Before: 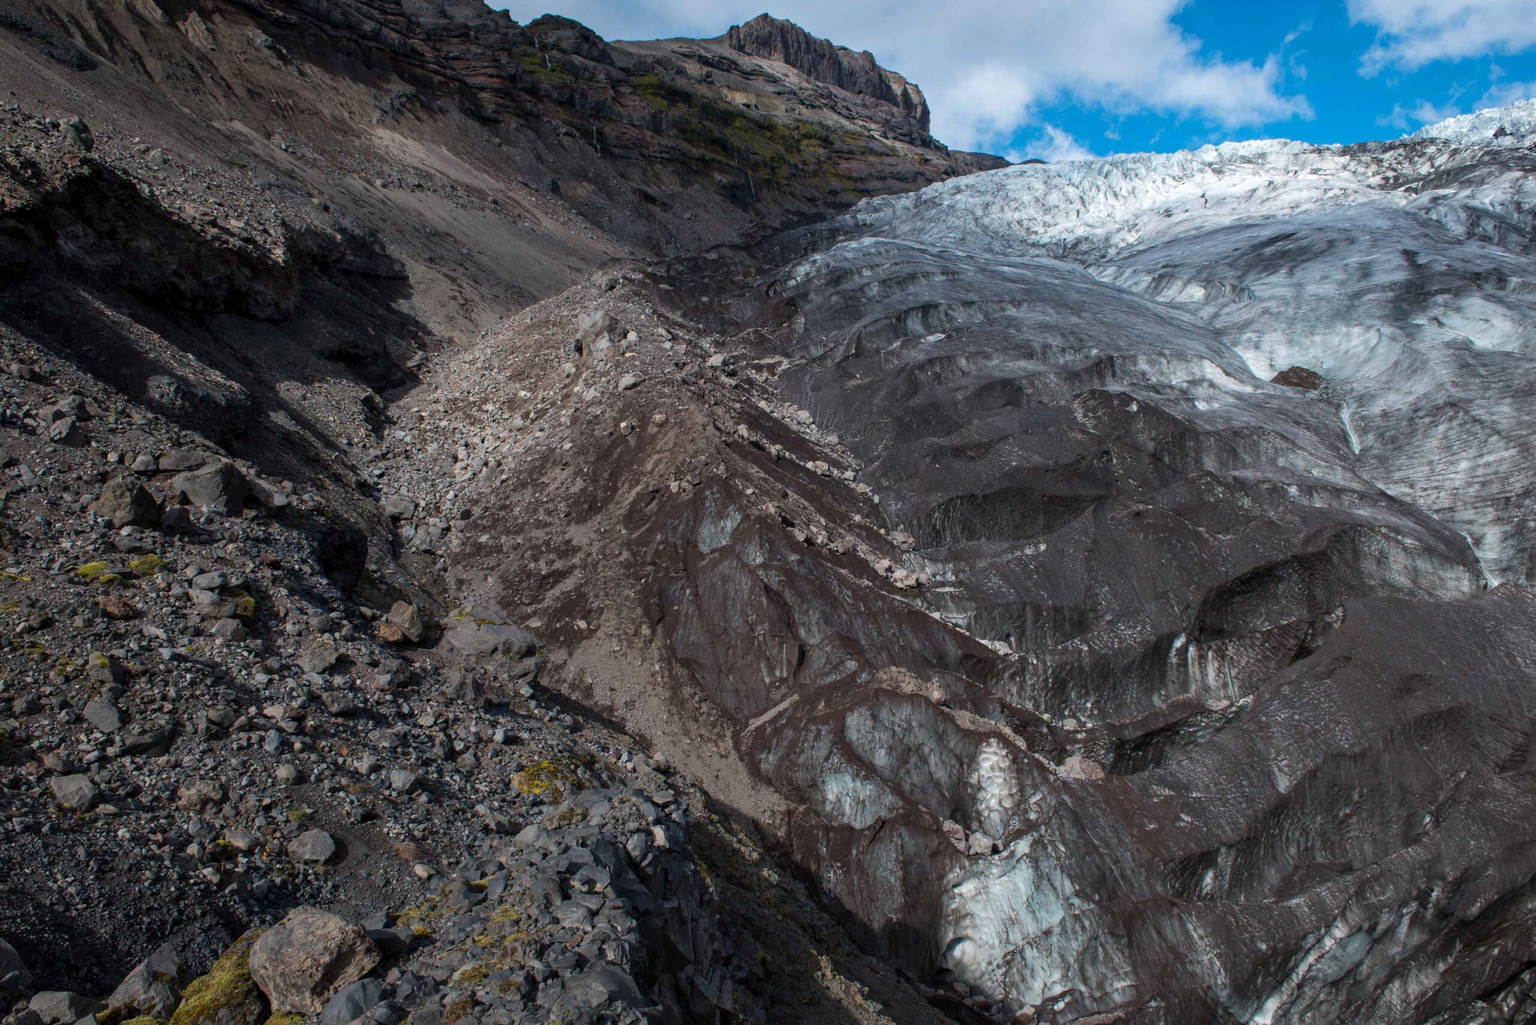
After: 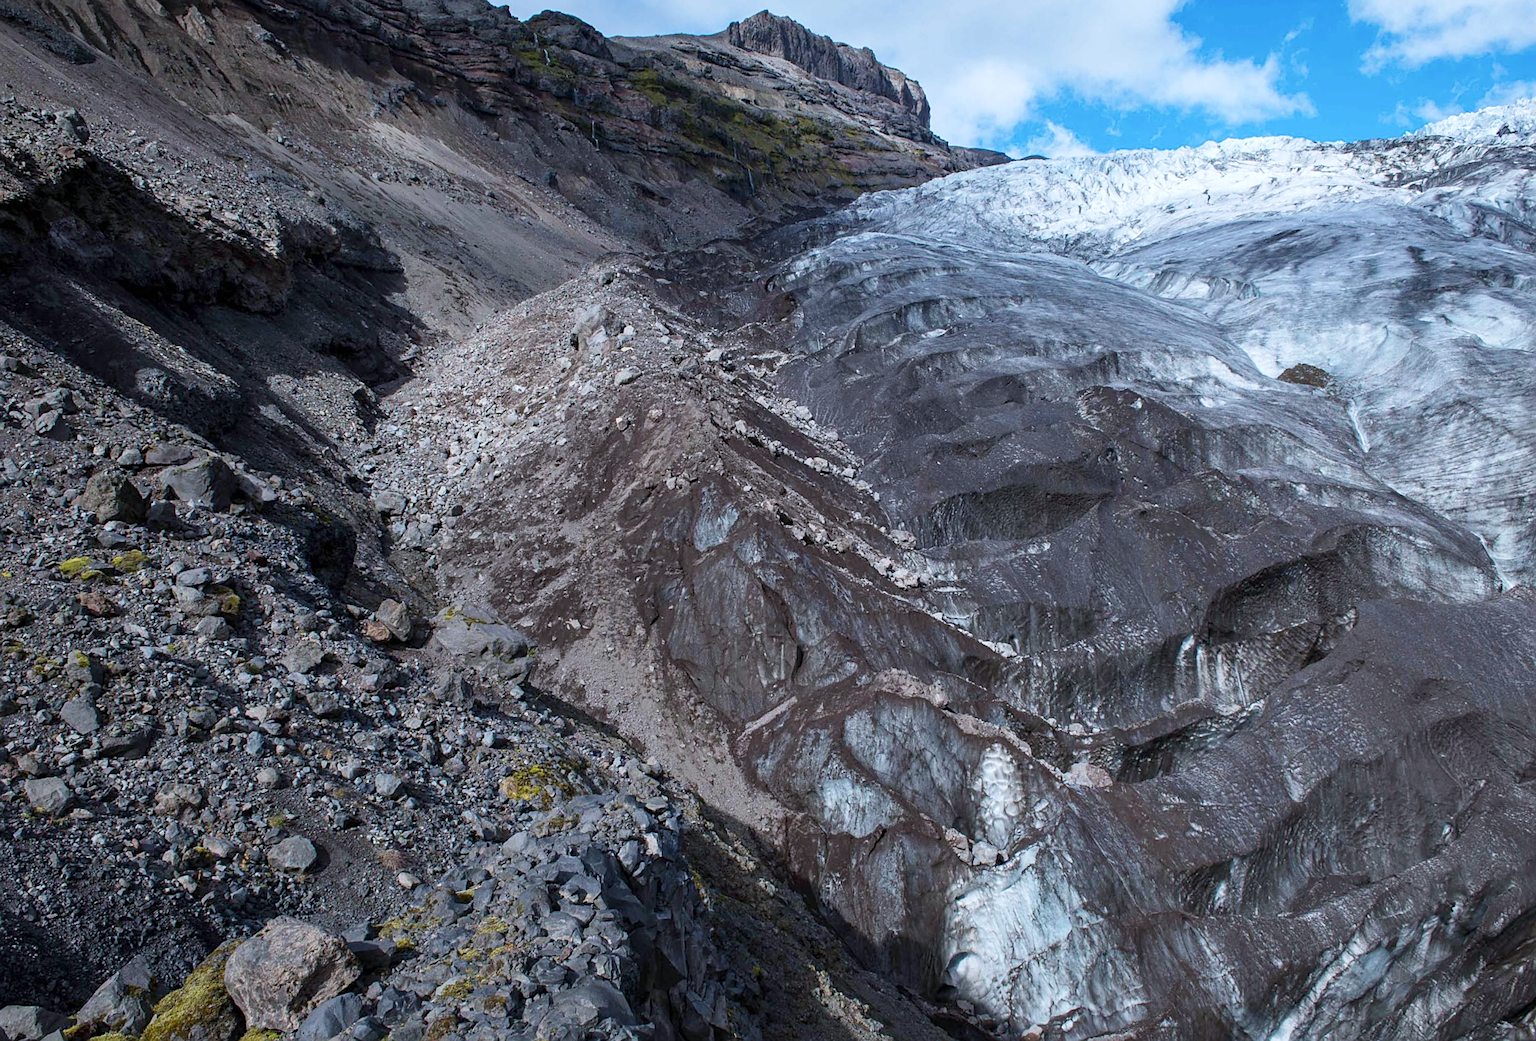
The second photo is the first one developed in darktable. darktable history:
white balance: red 0.931, blue 1.11
sharpen: on, module defaults
rotate and perspective: rotation 0.226°, lens shift (vertical) -0.042, crop left 0.023, crop right 0.982, crop top 0.006, crop bottom 0.994
base curve: curves: ch0 [(0, 0) (0.204, 0.334) (0.55, 0.733) (1, 1)], preserve colors none
